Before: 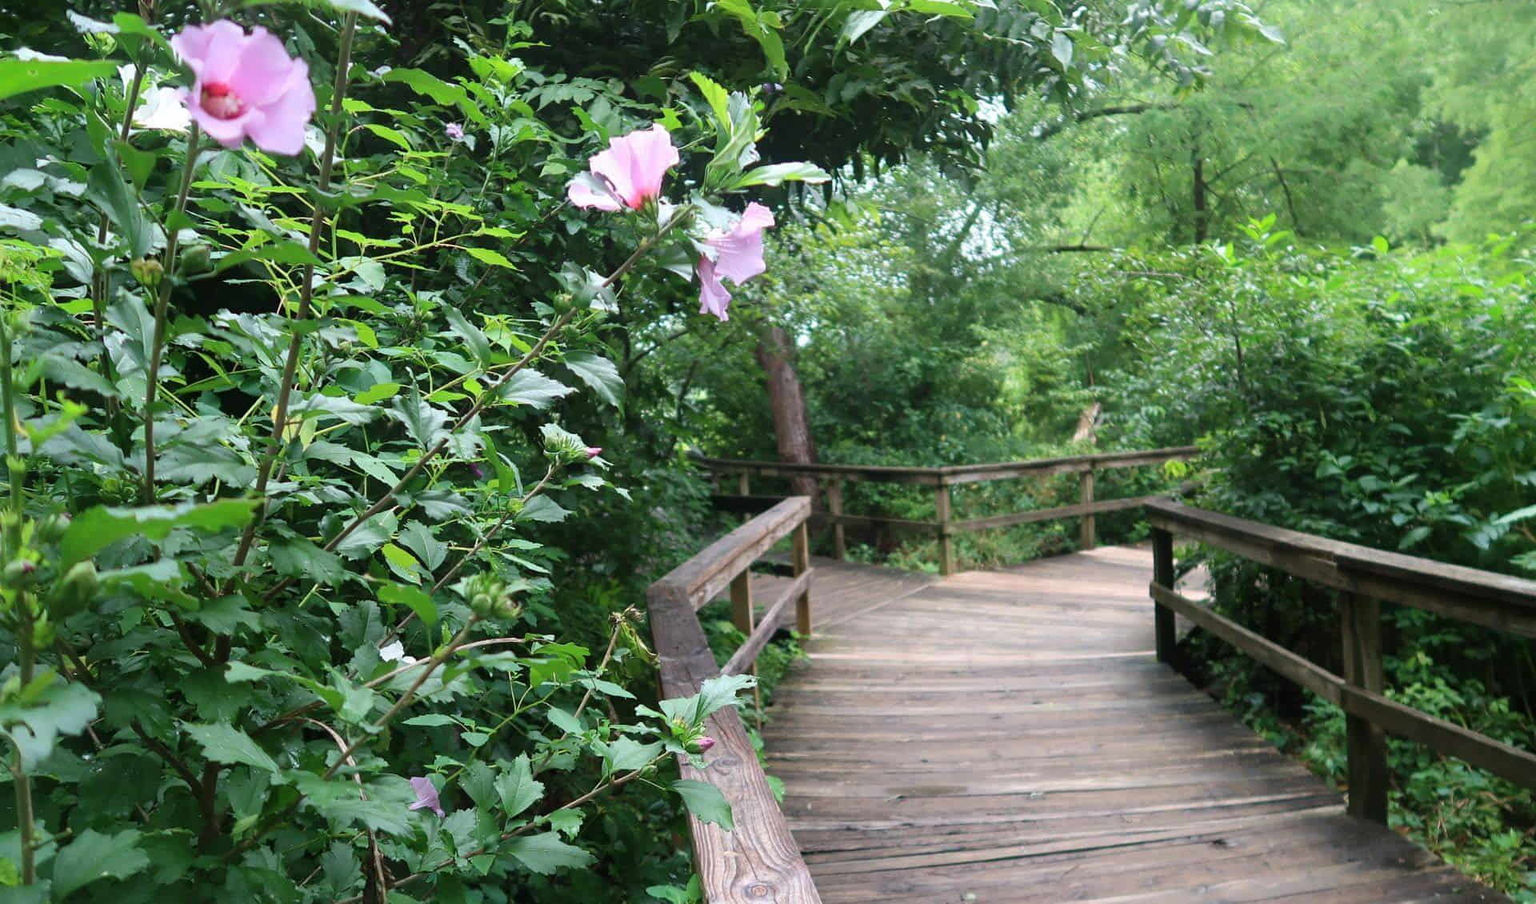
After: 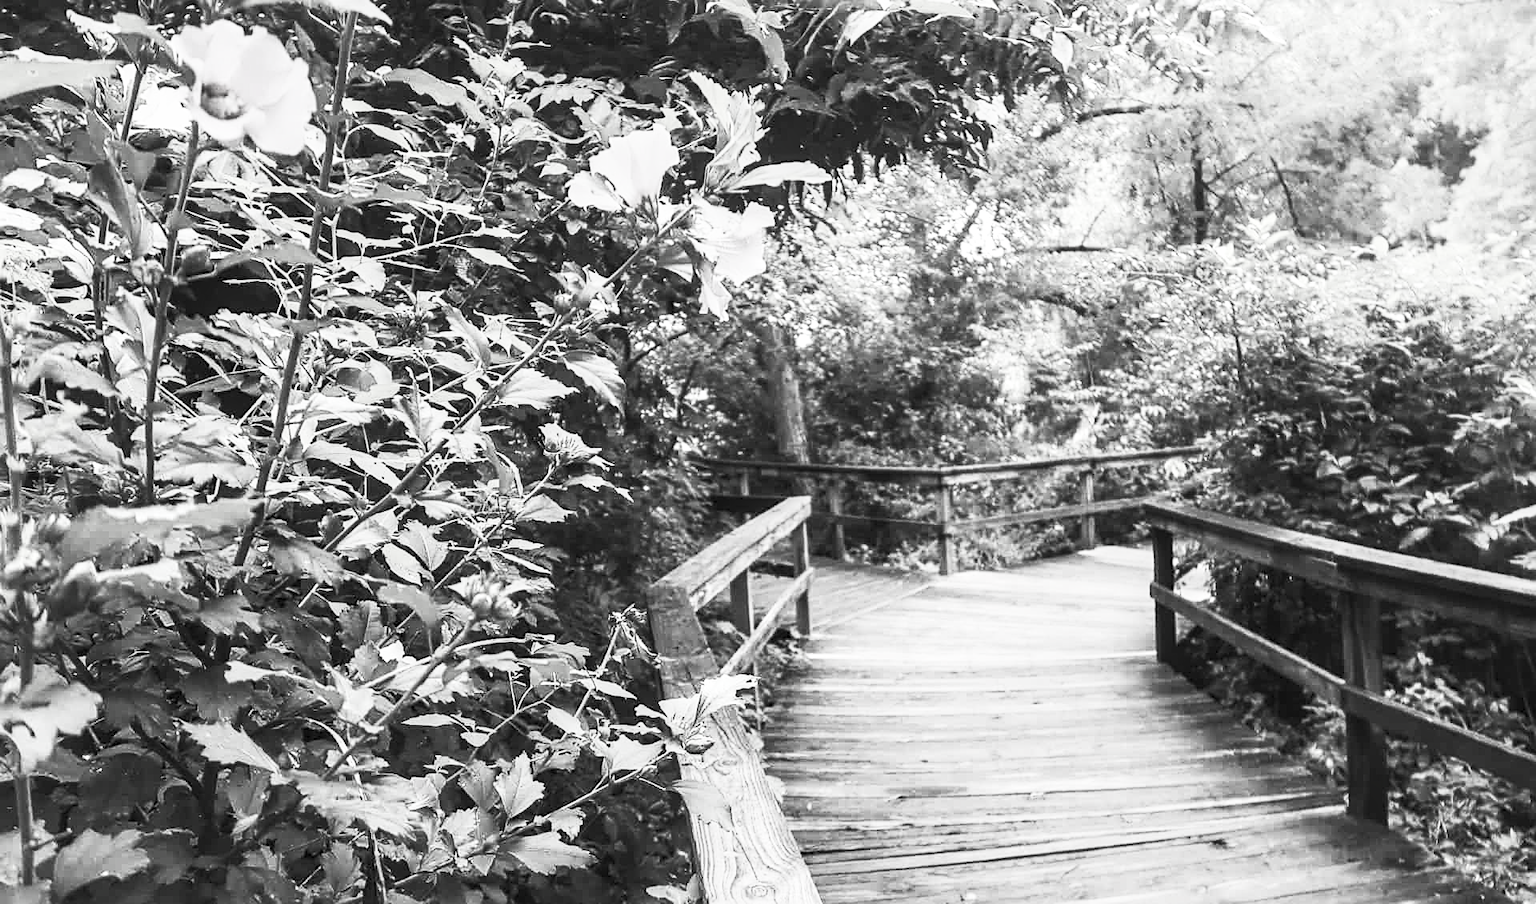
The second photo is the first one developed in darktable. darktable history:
contrast brightness saturation: contrast 0.546, brightness 0.487, saturation -0.985
local contrast: on, module defaults
sharpen: on, module defaults
